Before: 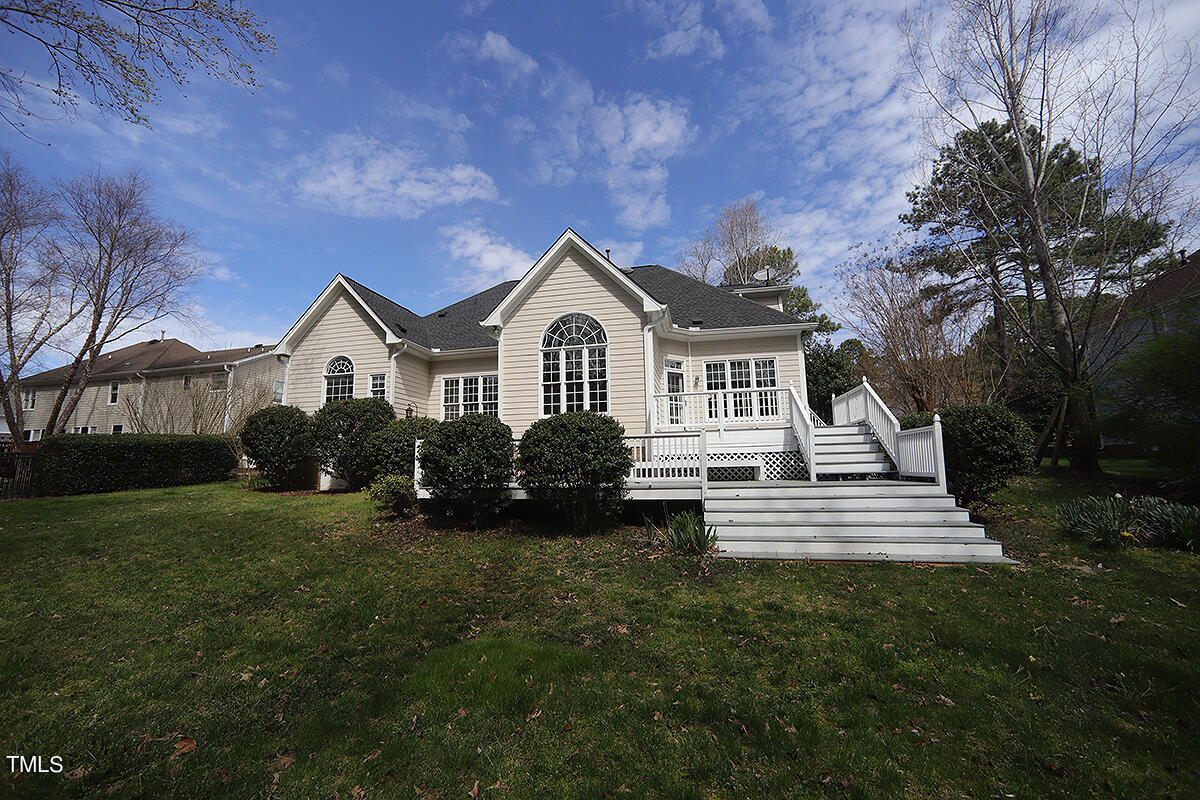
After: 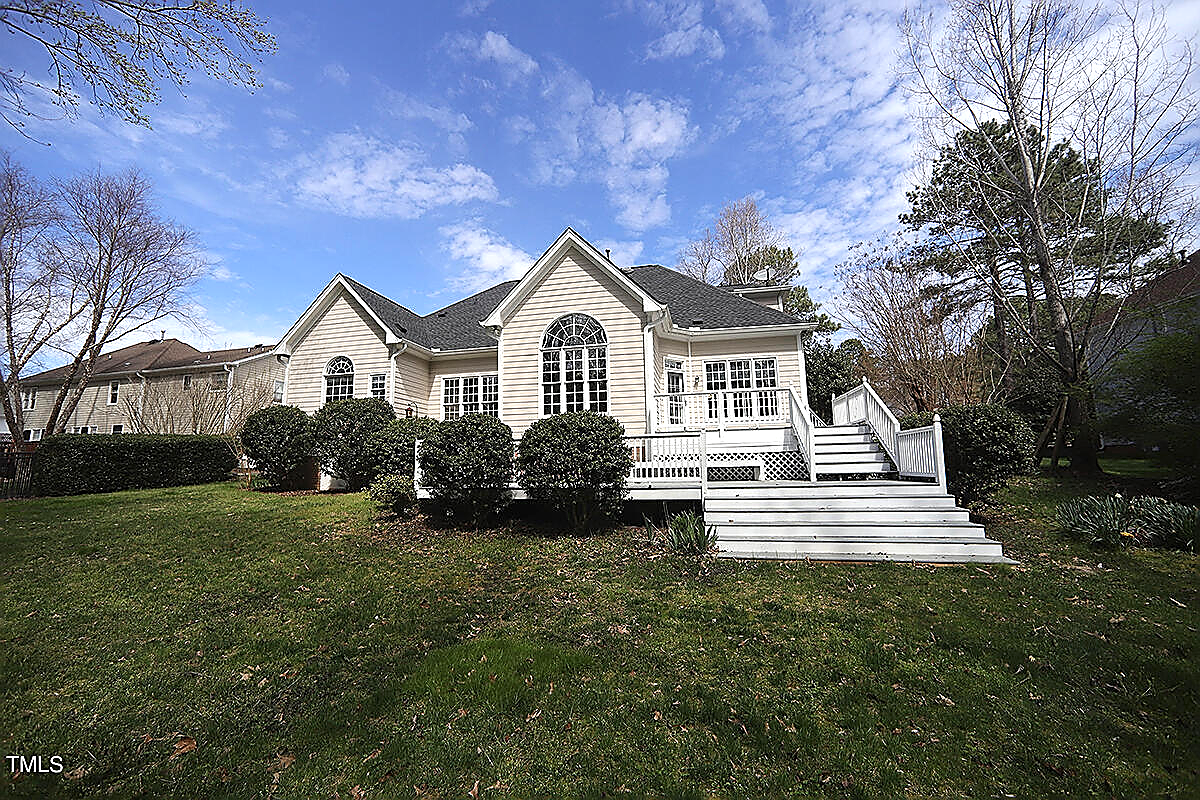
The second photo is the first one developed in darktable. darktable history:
sharpen: radius 1.424, amount 1.243, threshold 0.742
exposure: exposure 0.6 EV, compensate highlight preservation false
